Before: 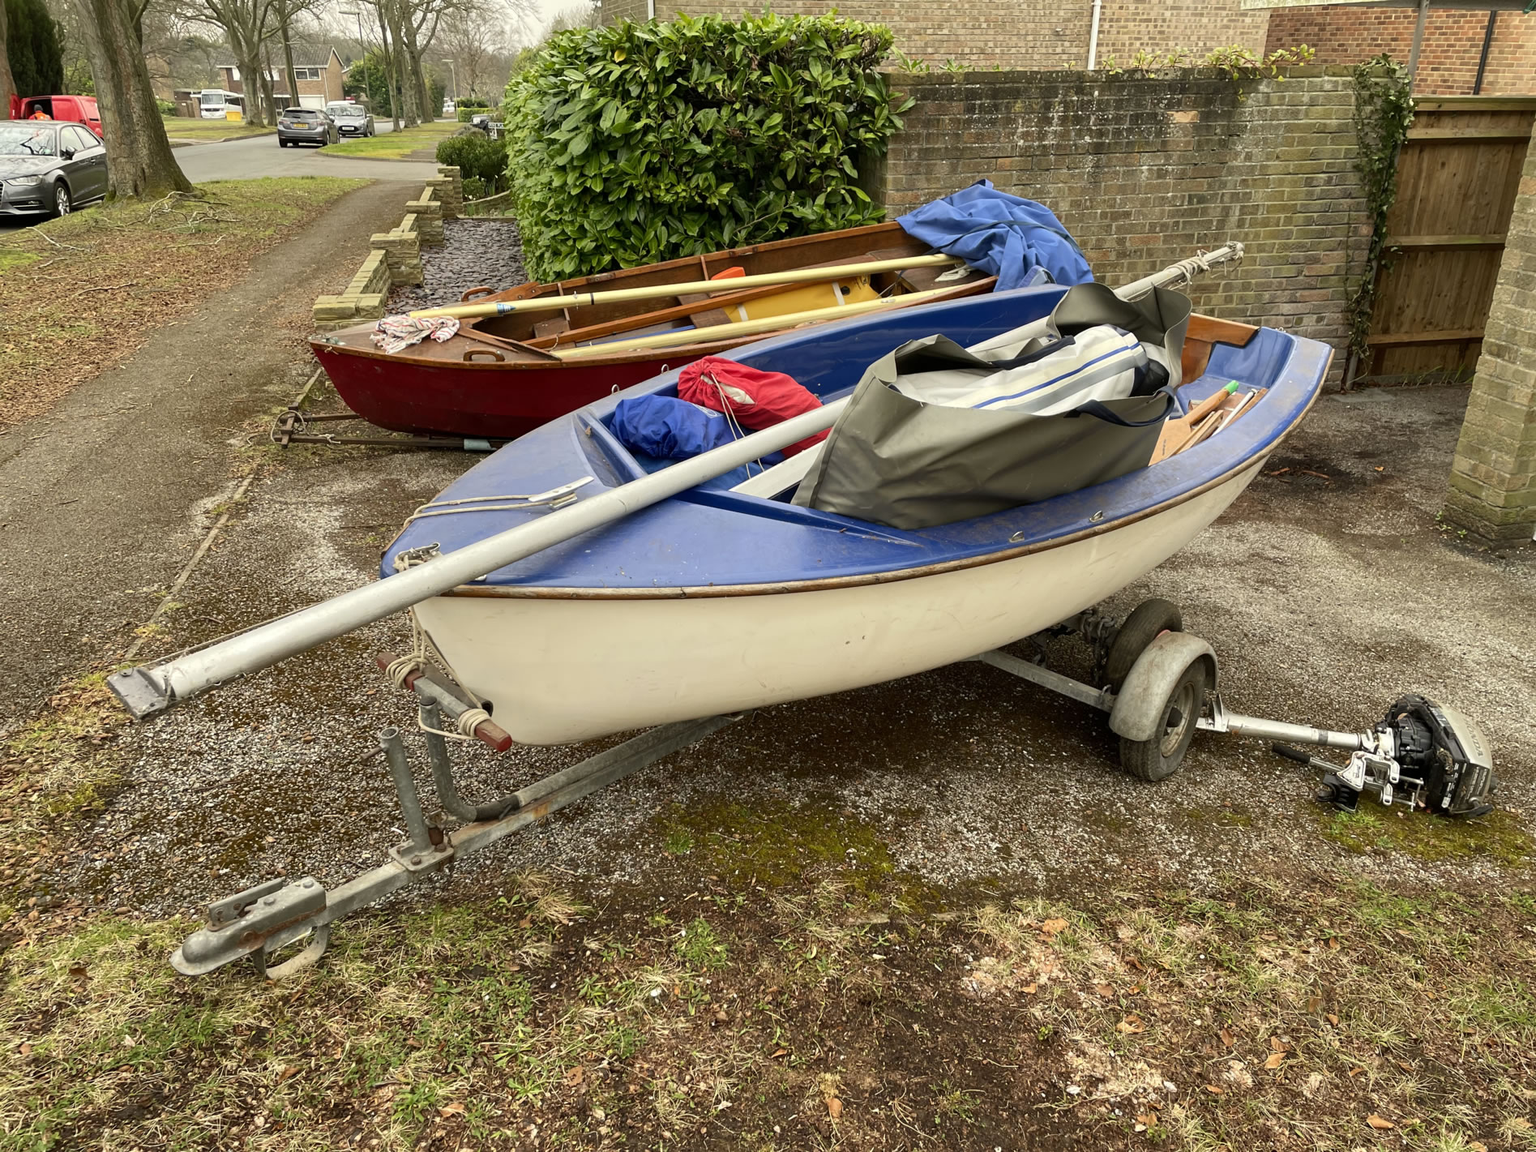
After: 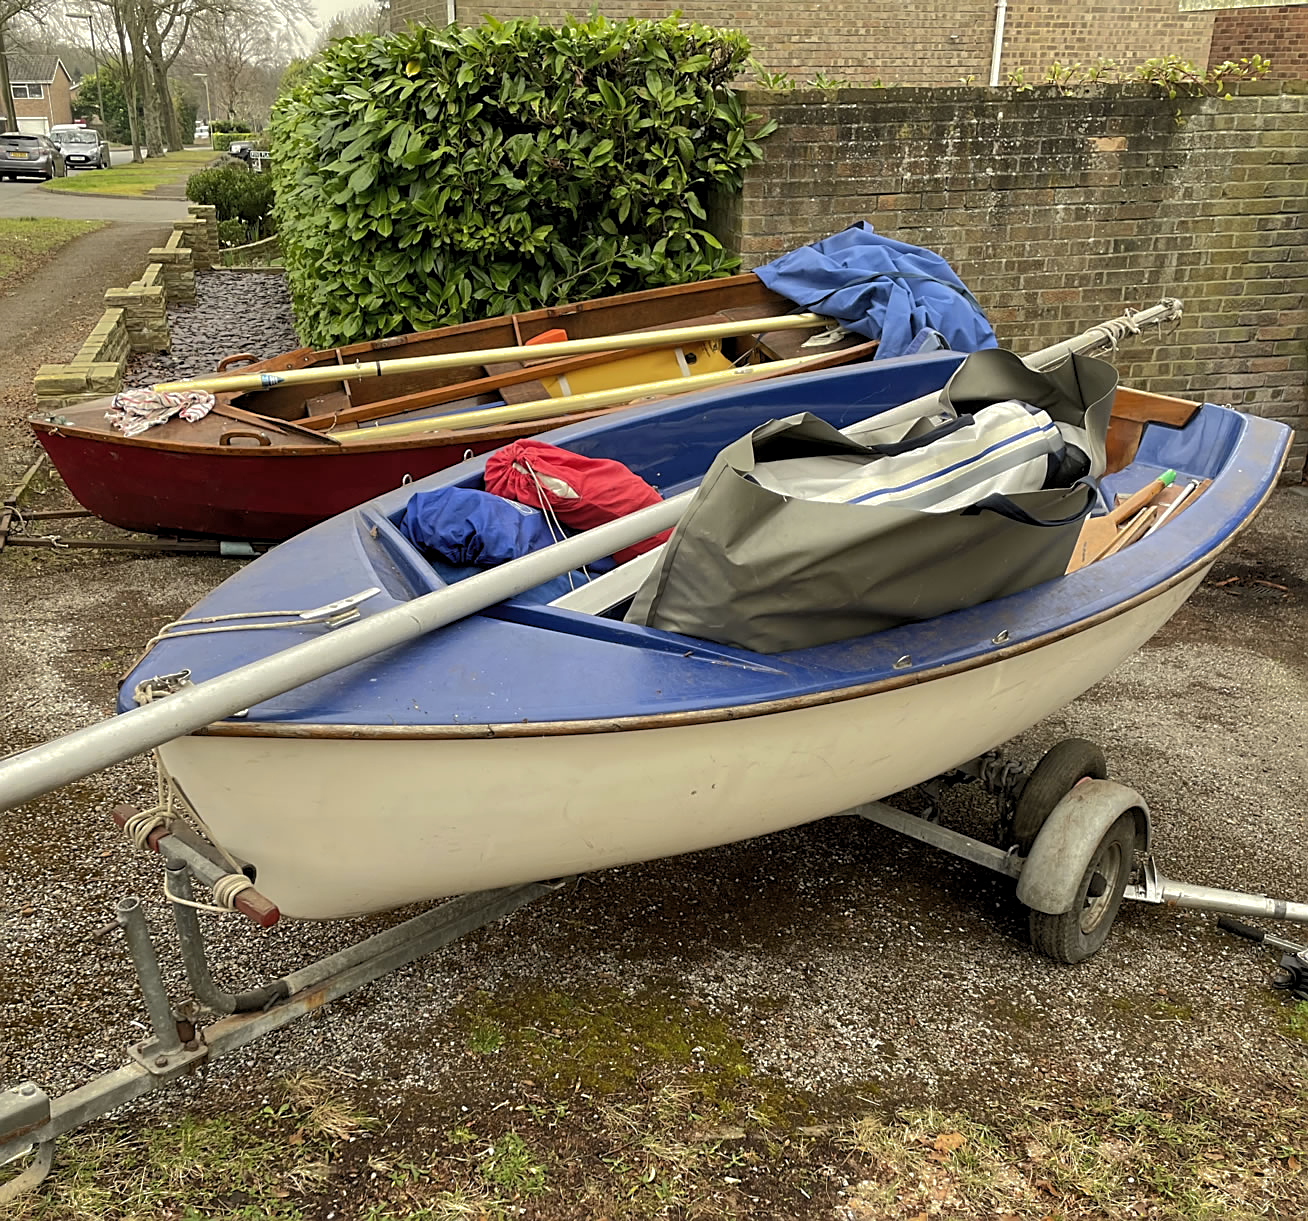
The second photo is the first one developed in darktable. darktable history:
crop: left 18.586%, right 12.368%, bottom 14.038%
sharpen: on, module defaults
shadows and highlights: shadows 39.95, highlights -59.76
levels: levels [0.026, 0.507, 0.987]
